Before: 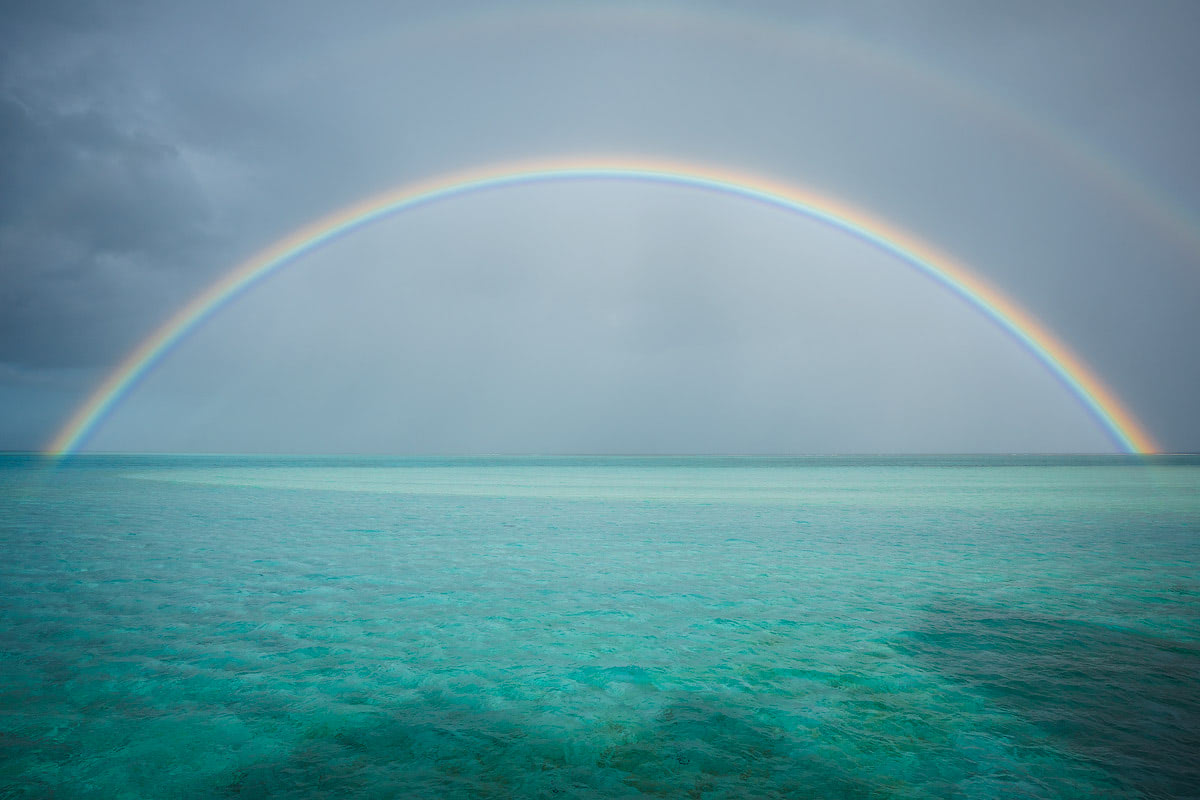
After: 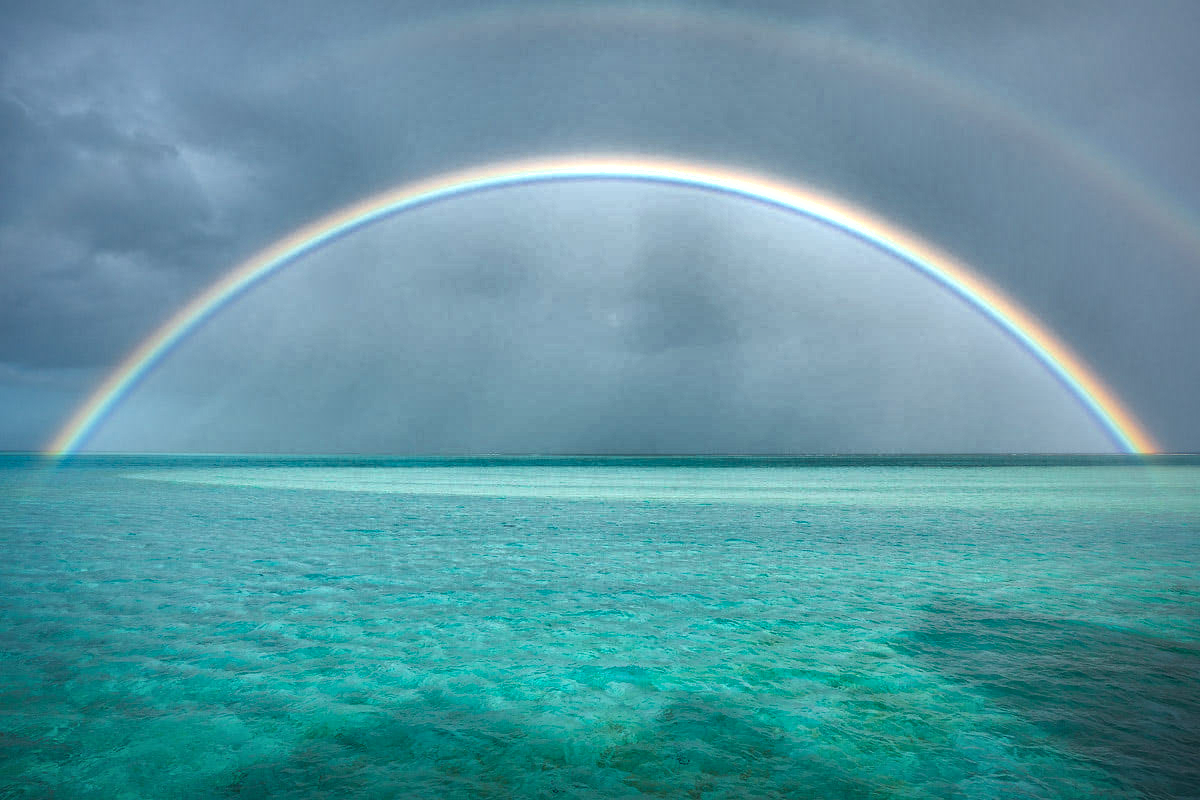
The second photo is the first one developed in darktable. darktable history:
local contrast: mode bilateral grid, contrast 21, coarseness 51, detail 119%, midtone range 0.2
shadows and highlights: shadows 24.34, highlights -76.71, soften with gaussian
exposure: exposure 0.601 EV, compensate exposure bias true, compensate highlight preservation false
